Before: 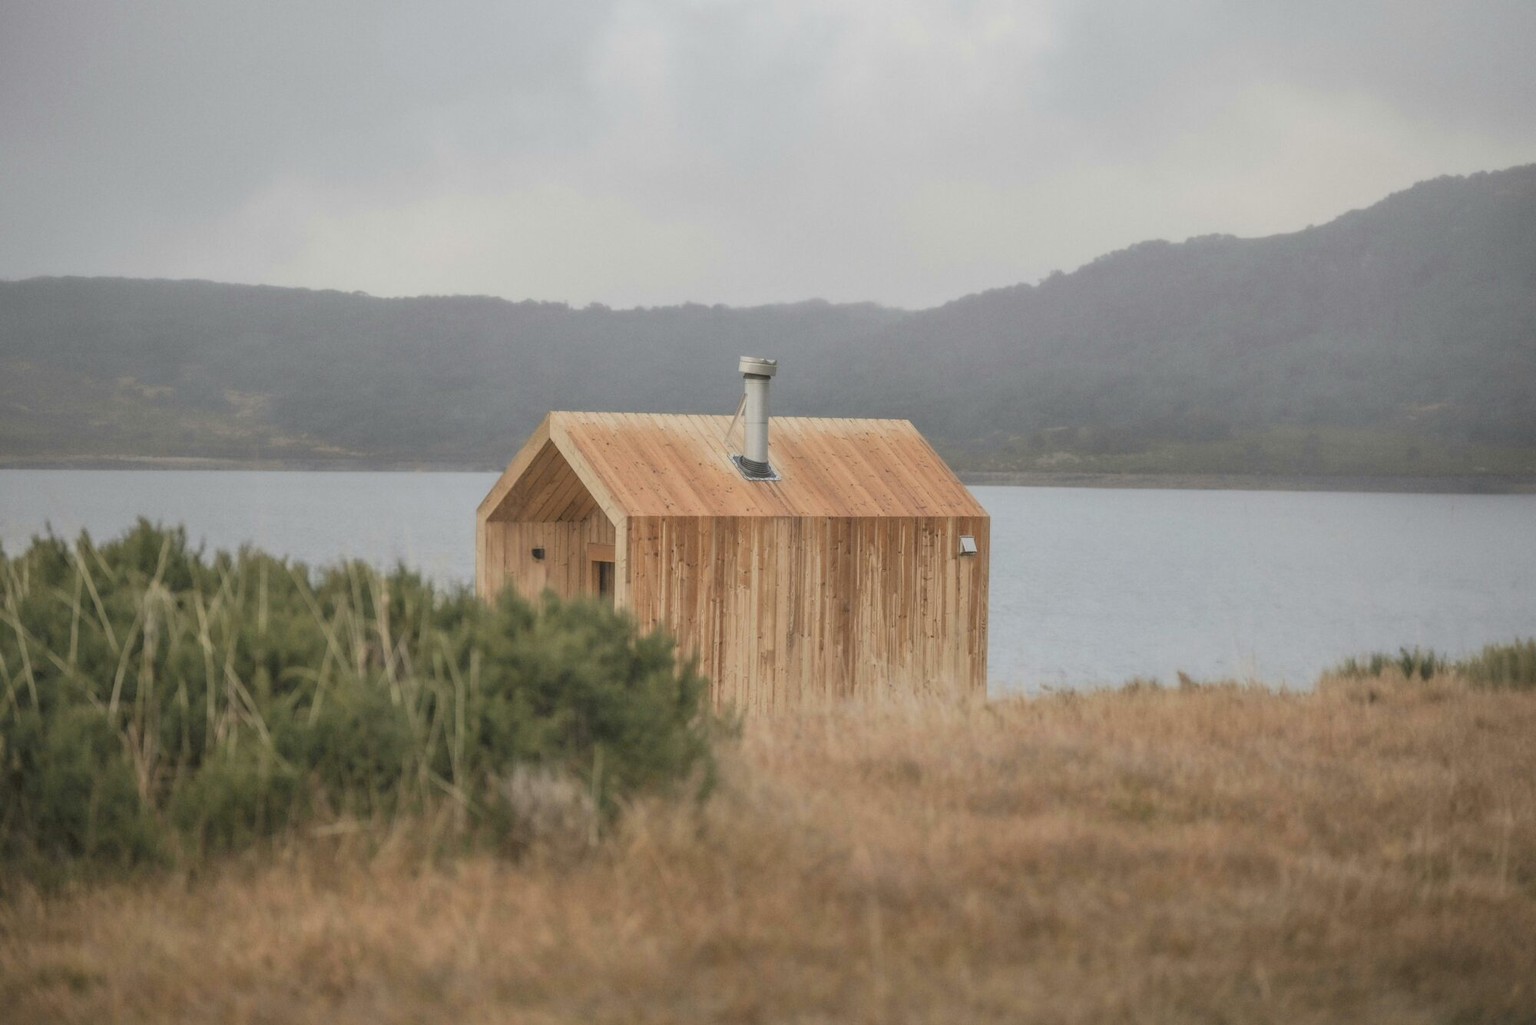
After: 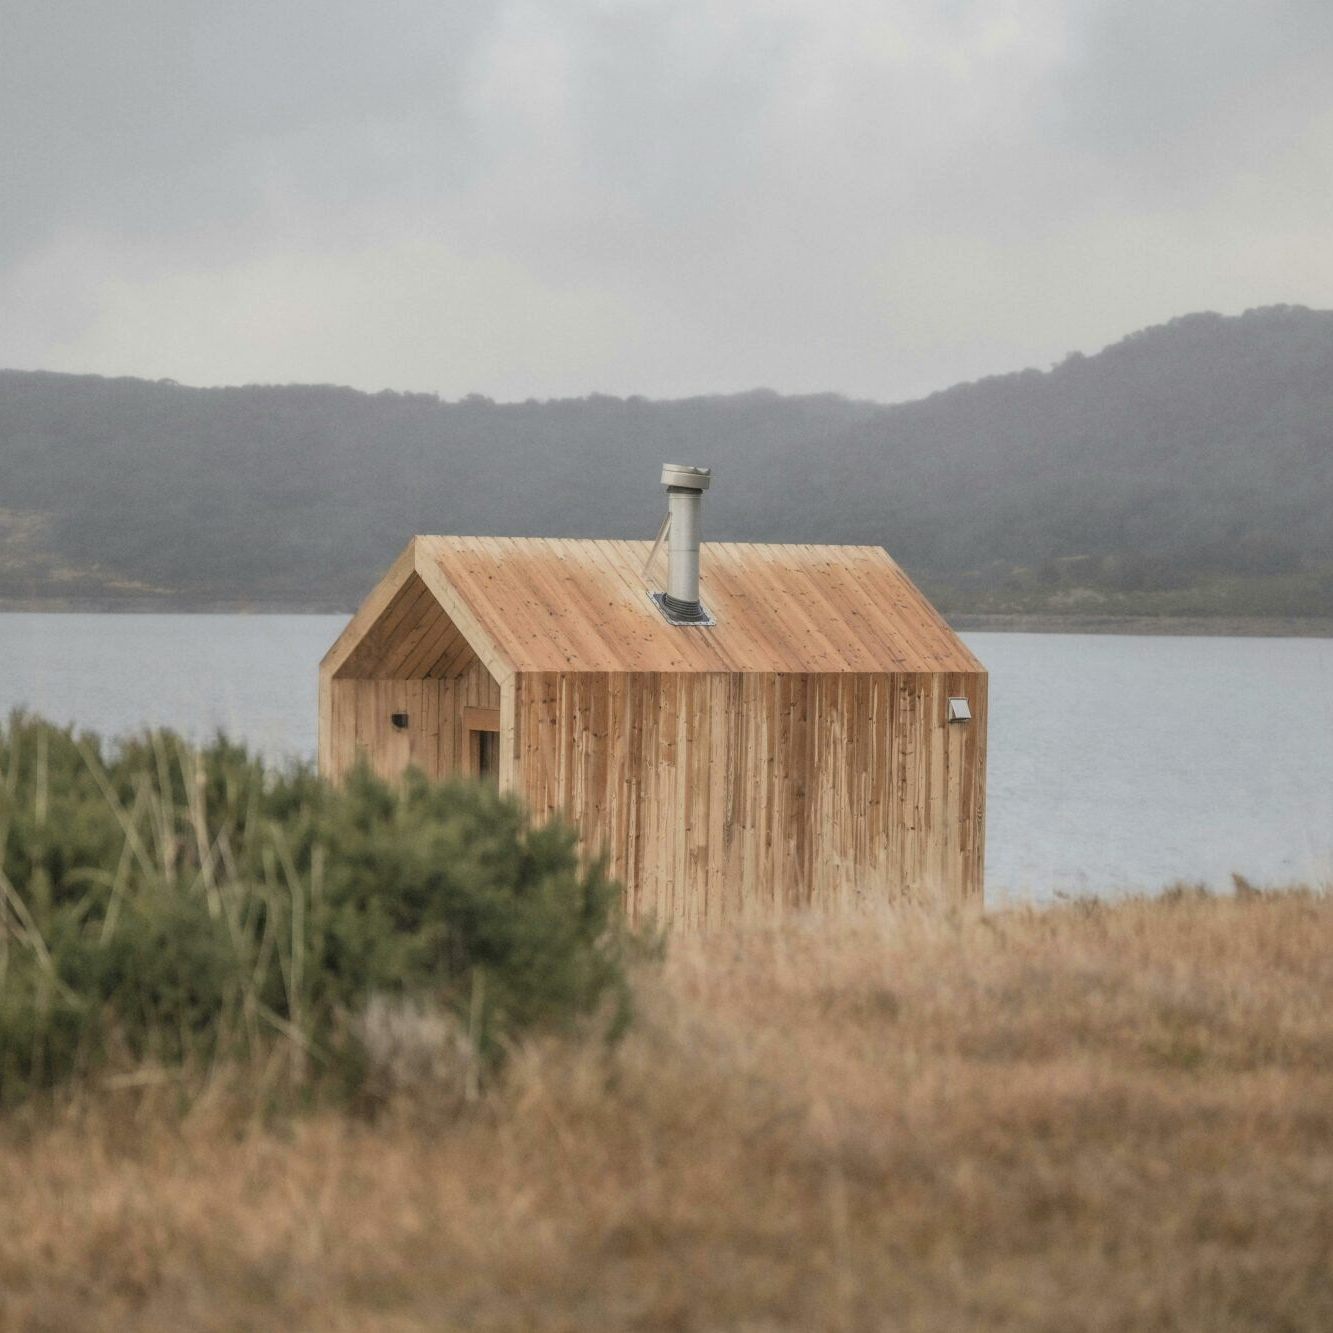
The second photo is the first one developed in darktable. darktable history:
local contrast: on, module defaults
crop and rotate: left 15.055%, right 18.278%
